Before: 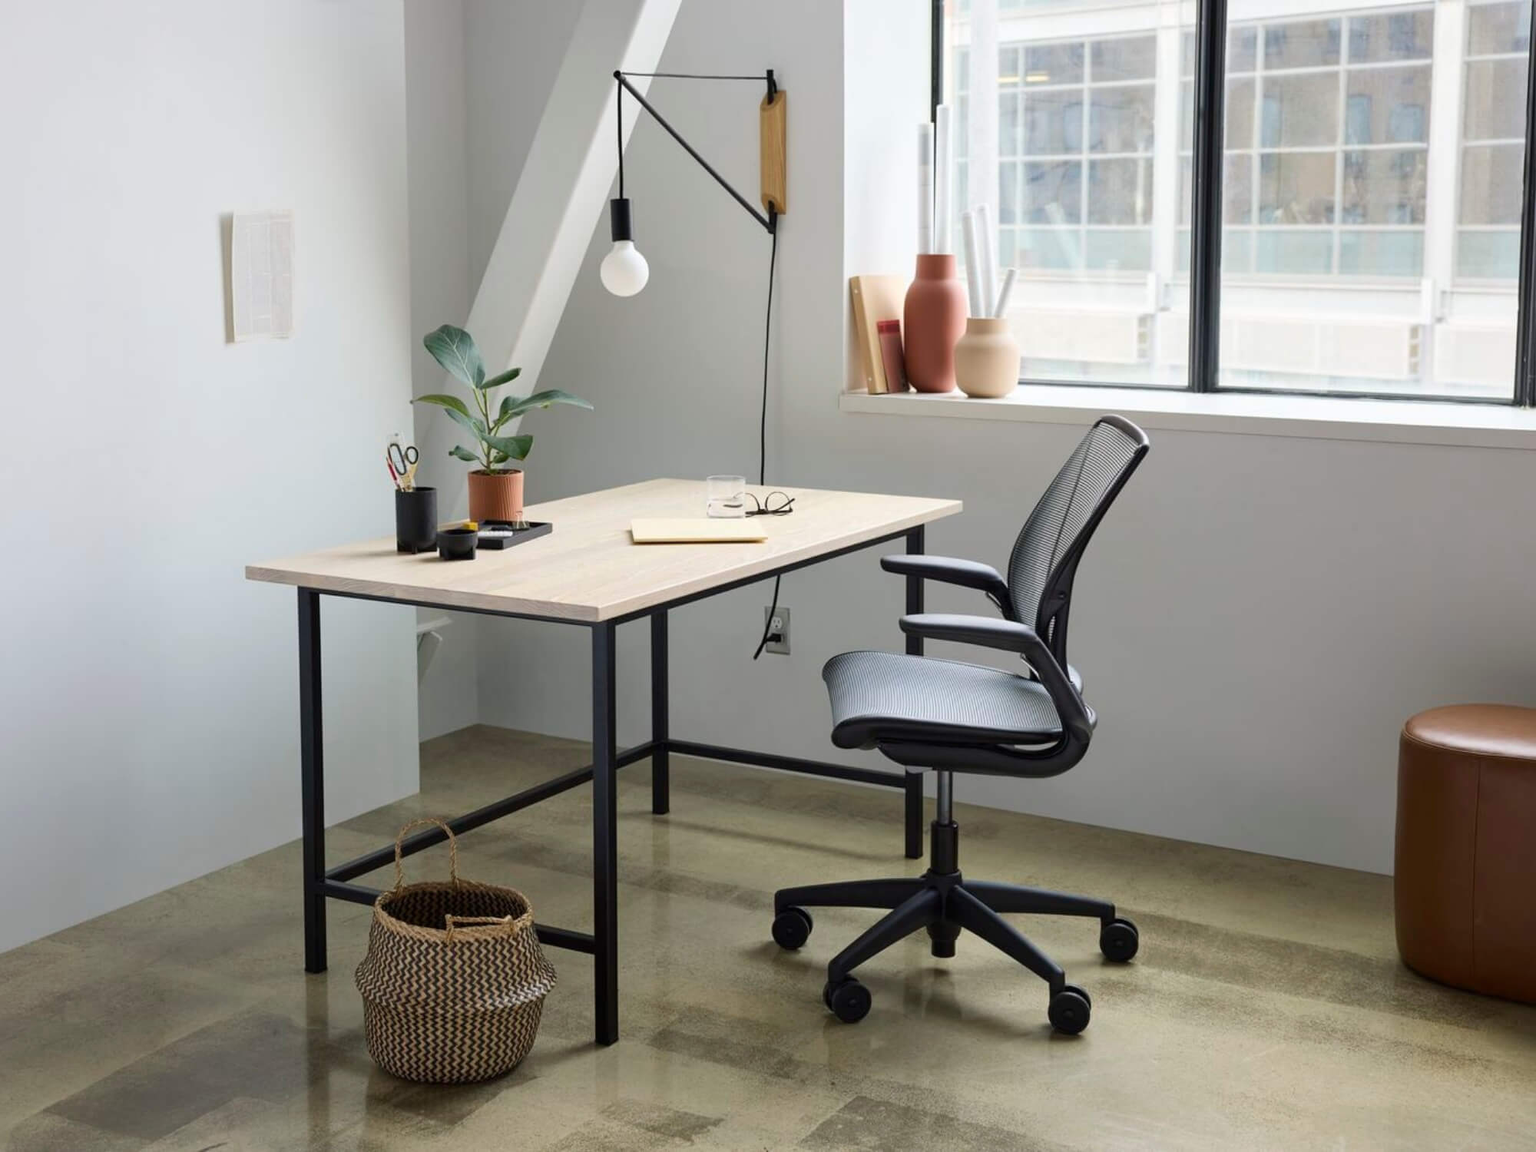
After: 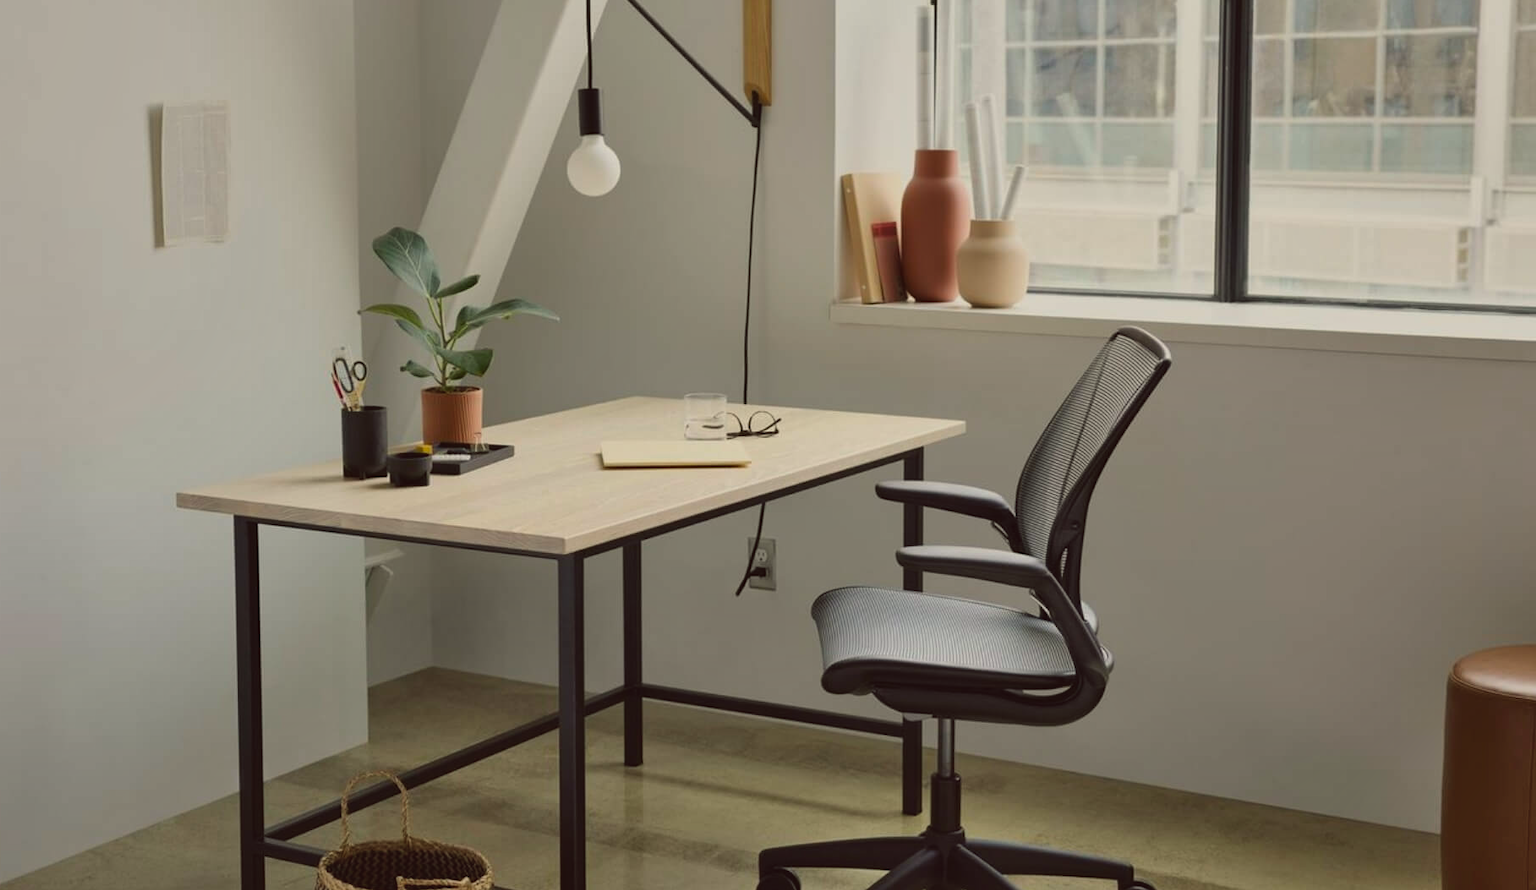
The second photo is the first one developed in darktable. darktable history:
crop: left 5.596%, top 10.314%, right 3.534%, bottom 19.395%
color balance: lift [1.005, 1.002, 0.998, 0.998], gamma [1, 1.021, 1.02, 0.979], gain [0.923, 1.066, 1.056, 0.934]
exposure: exposure -0.462 EV, compensate highlight preservation false
shadows and highlights: low approximation 0.01, soften with gaussian
